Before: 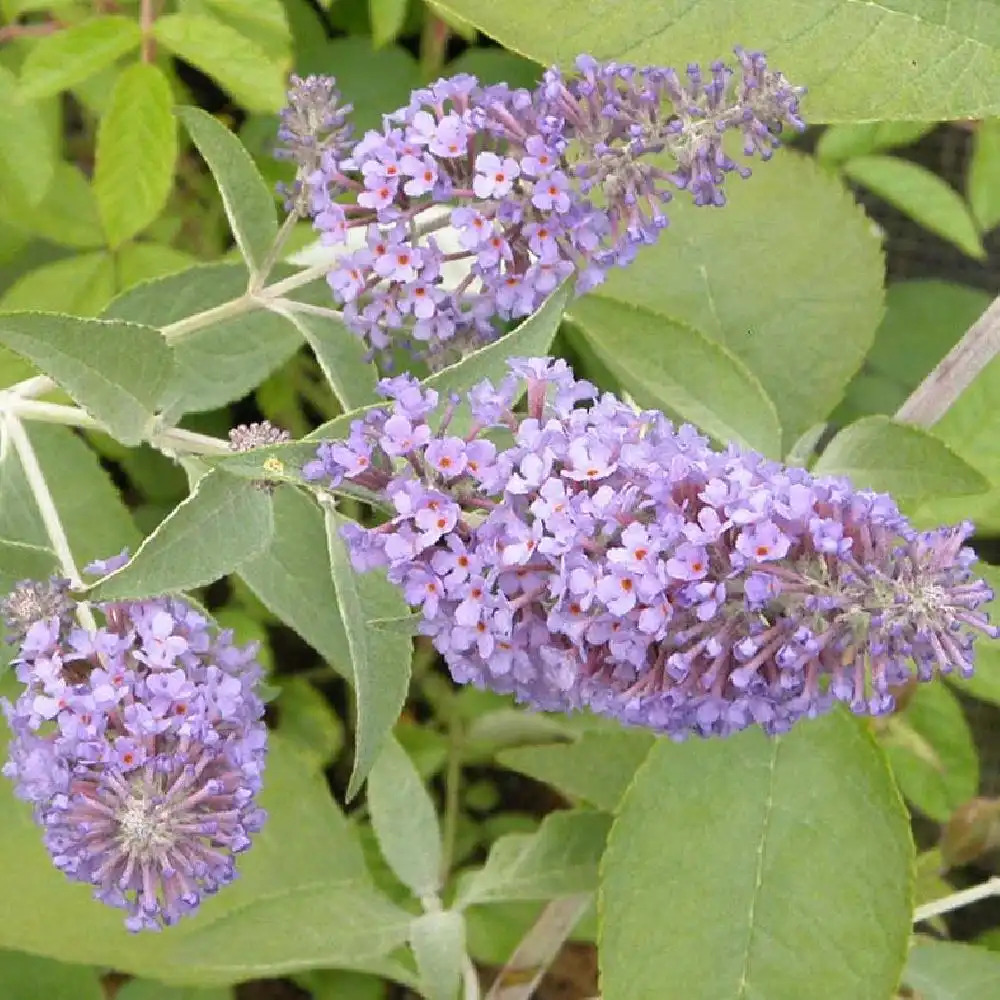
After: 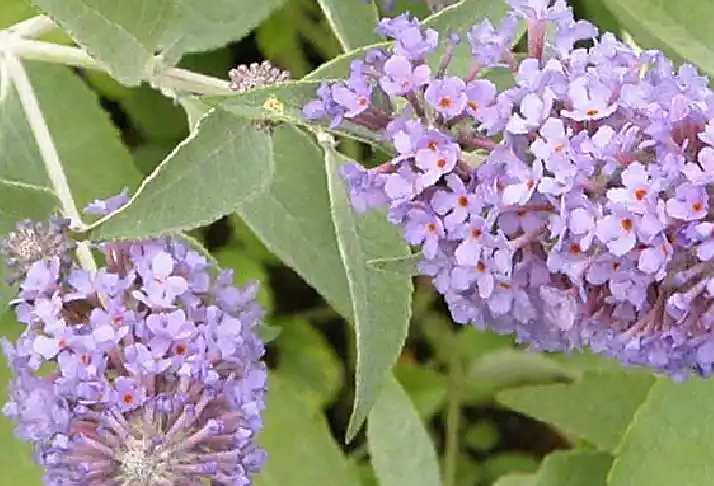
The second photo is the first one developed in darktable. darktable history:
crop: top 36.022%, right 28.109%, bottom 15.109%
sharpen: amount 0.493
